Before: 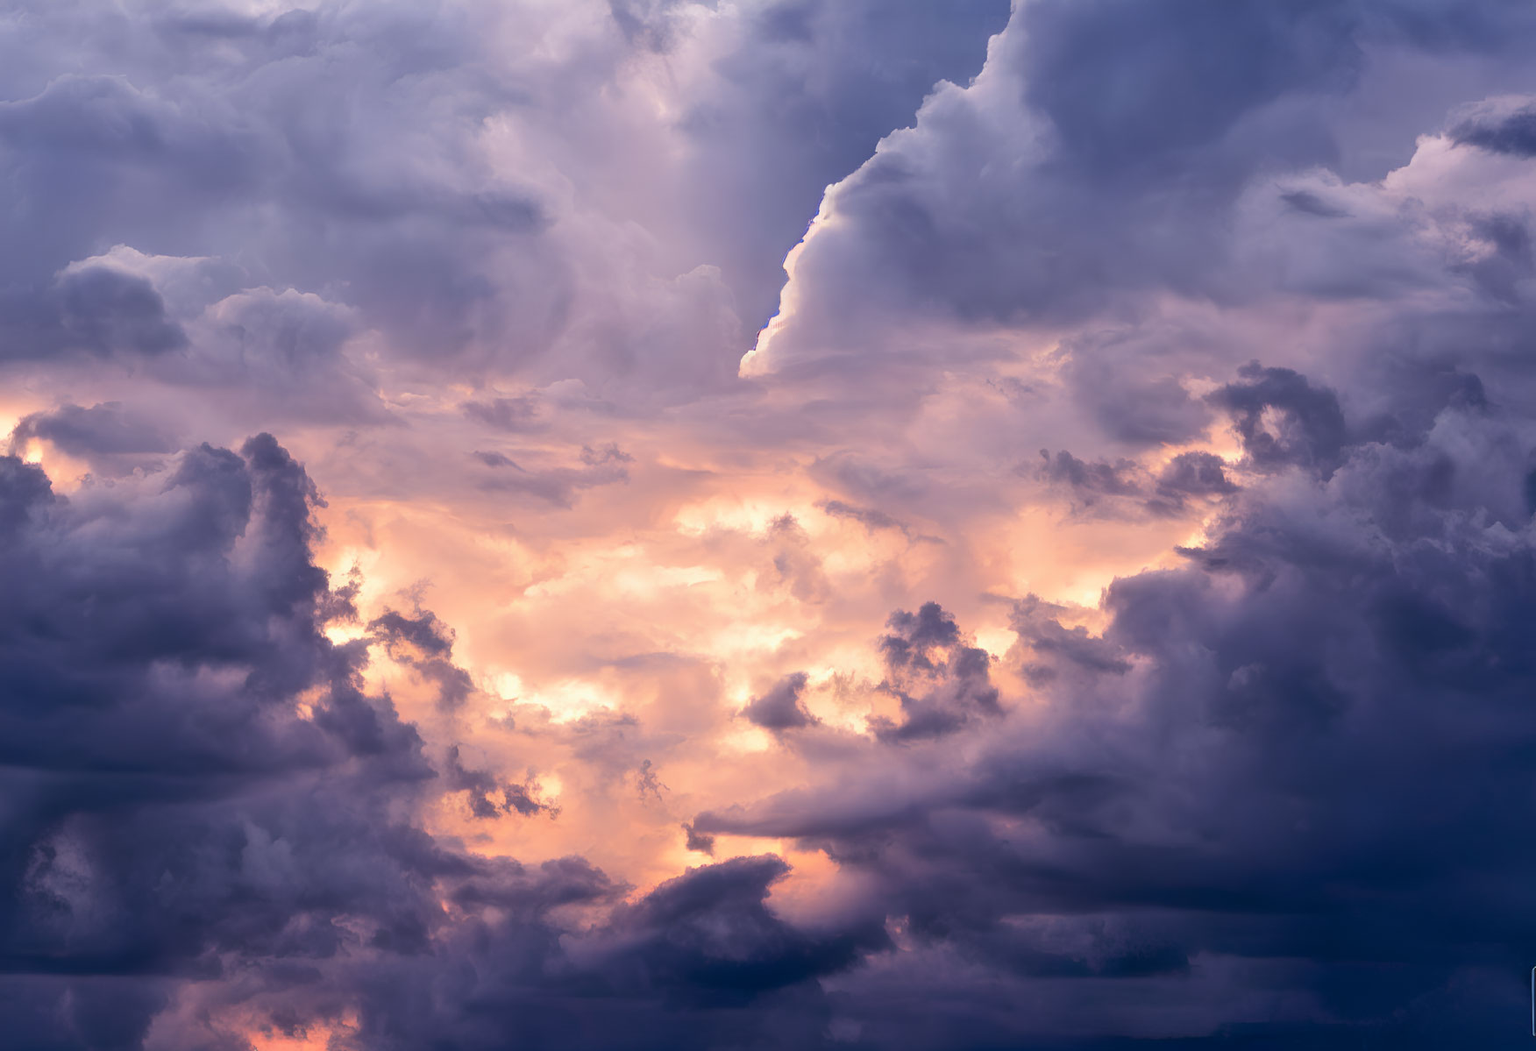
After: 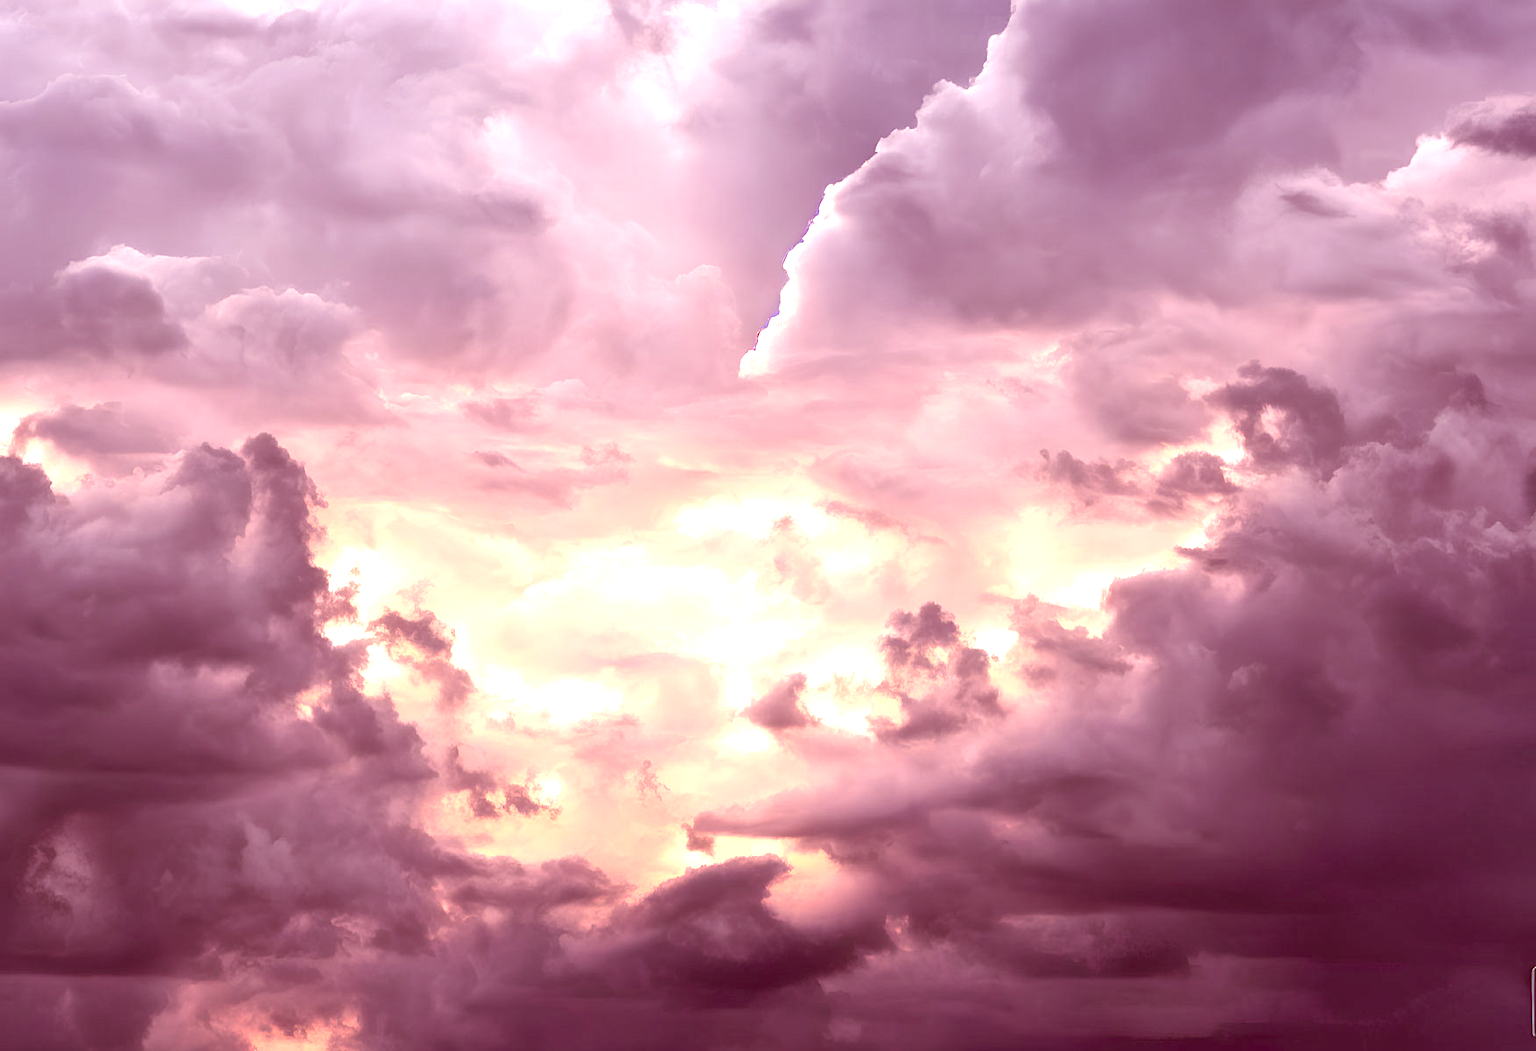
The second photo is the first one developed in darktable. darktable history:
exposure: black level correction 0, exposure 1.097 EV, compensate exposure bias true, compensate highlight preservation false
color correction: highlights a* 9.13, highlights b* 8.51, shadows a* 39.9, shadows b* 39.21, saturation 0.814
